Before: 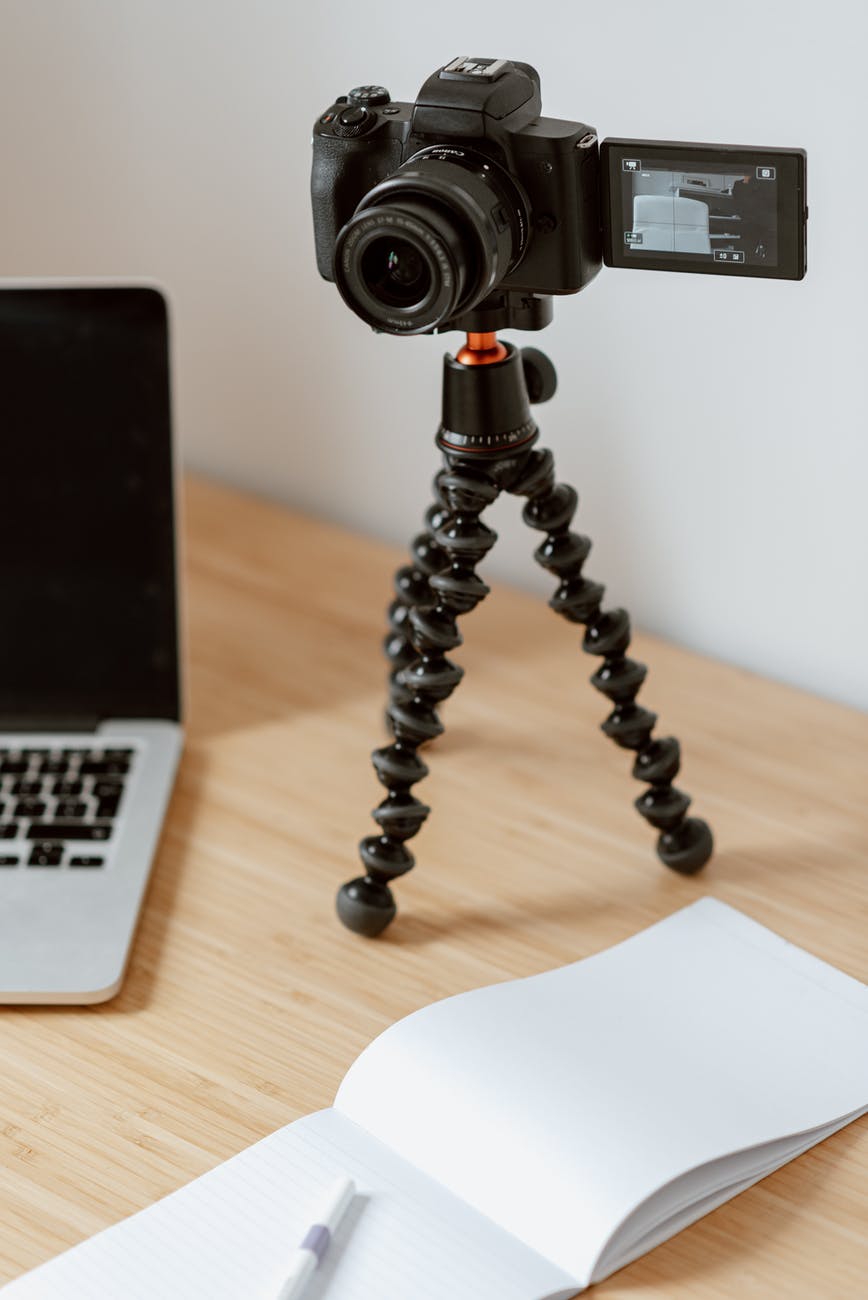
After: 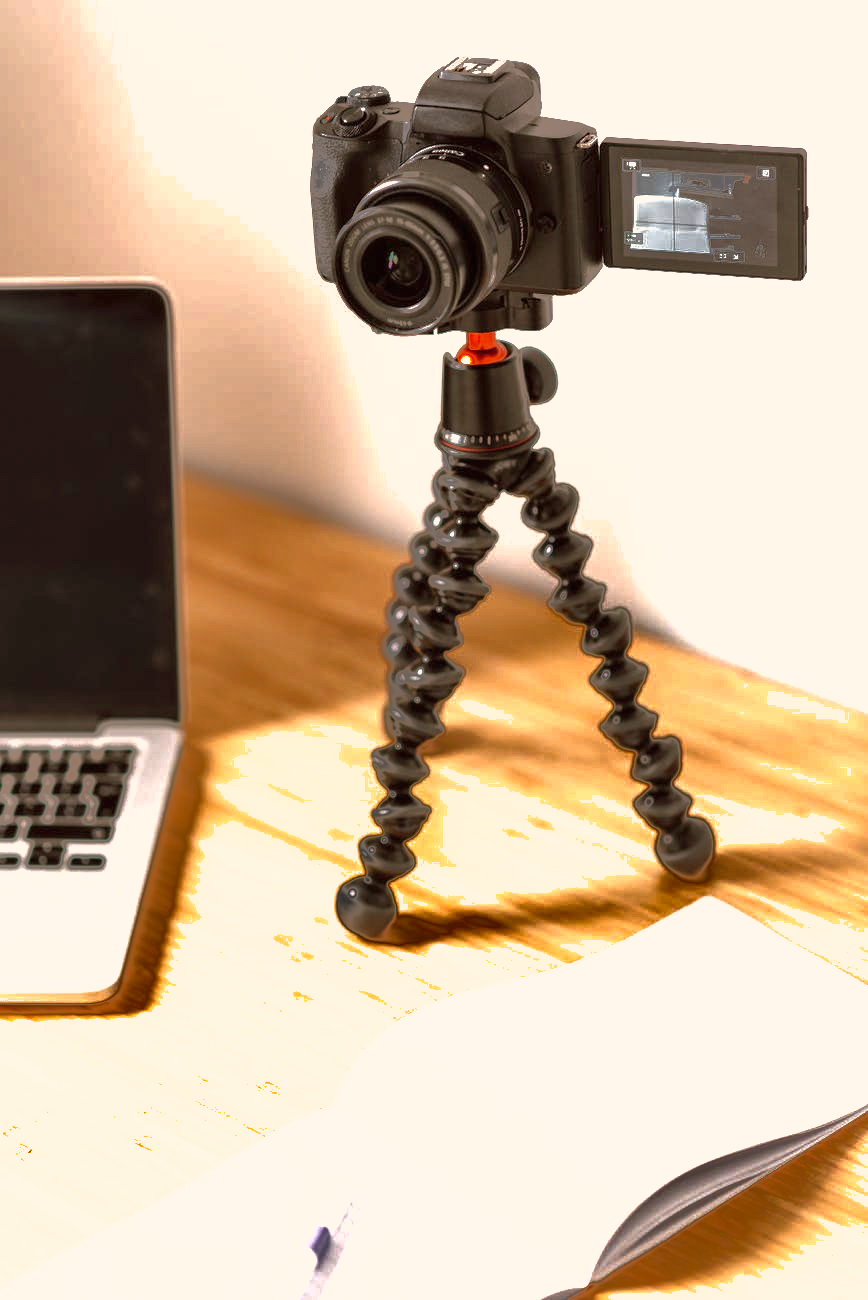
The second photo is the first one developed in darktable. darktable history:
color correction: highlights a* 11.87, highlights b* 11.4
exposure: black level correction 0, exposure 1.103 EV, compensate highlight preservation false
shadows and highlights: shadows 37.9, highlights -74.78
